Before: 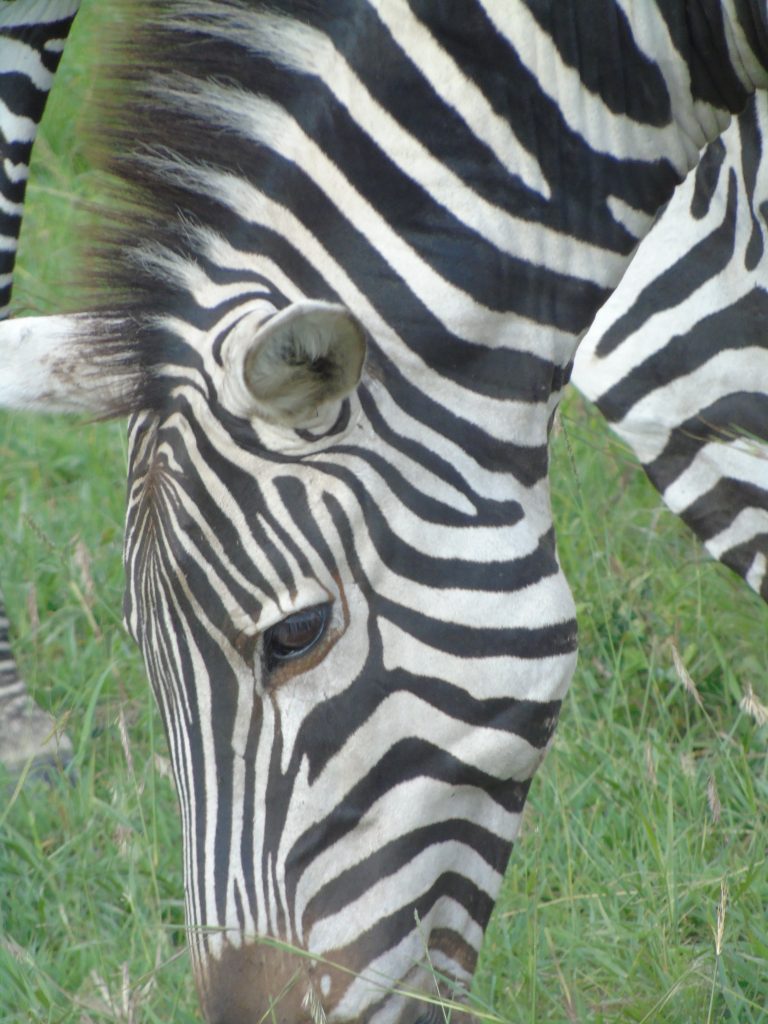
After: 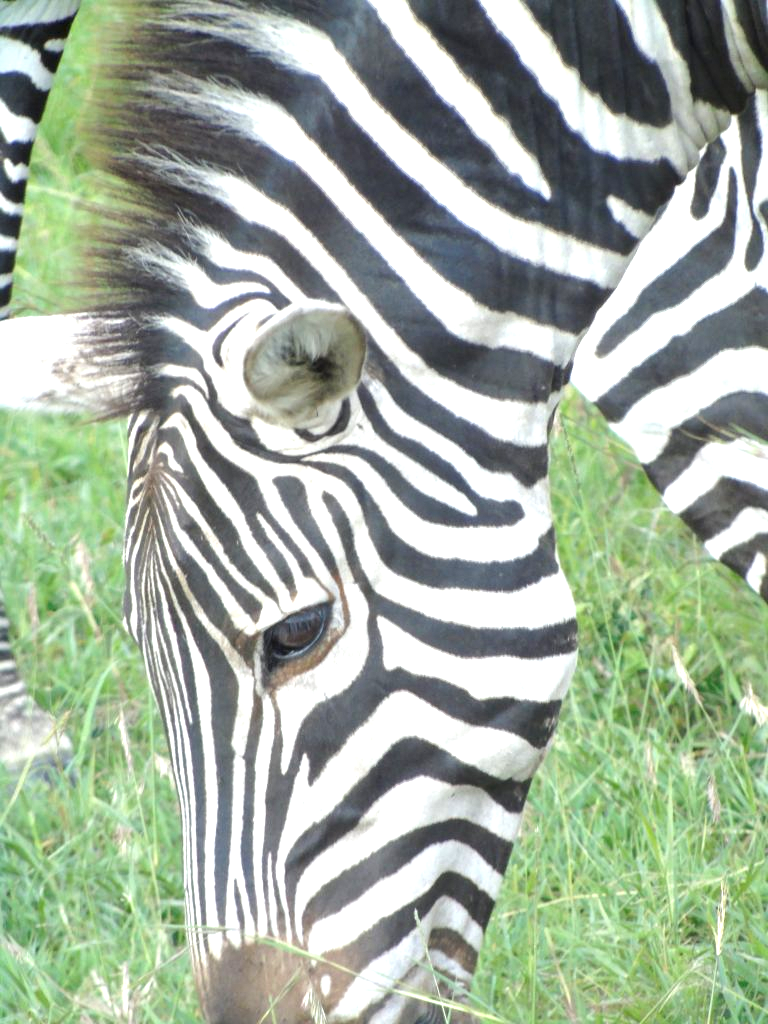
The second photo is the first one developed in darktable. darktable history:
exposure: black level correction 0, exposure 1.015 EV, compensate exposure bias true, compensate highlight preservation false
contrast equalizer: y [[0.535, 0.543, 0.548, 0.548, 0.542, 0.532], [0.5 ×6], [0.5 ×6], [0 ×6], [0 ×6]]
